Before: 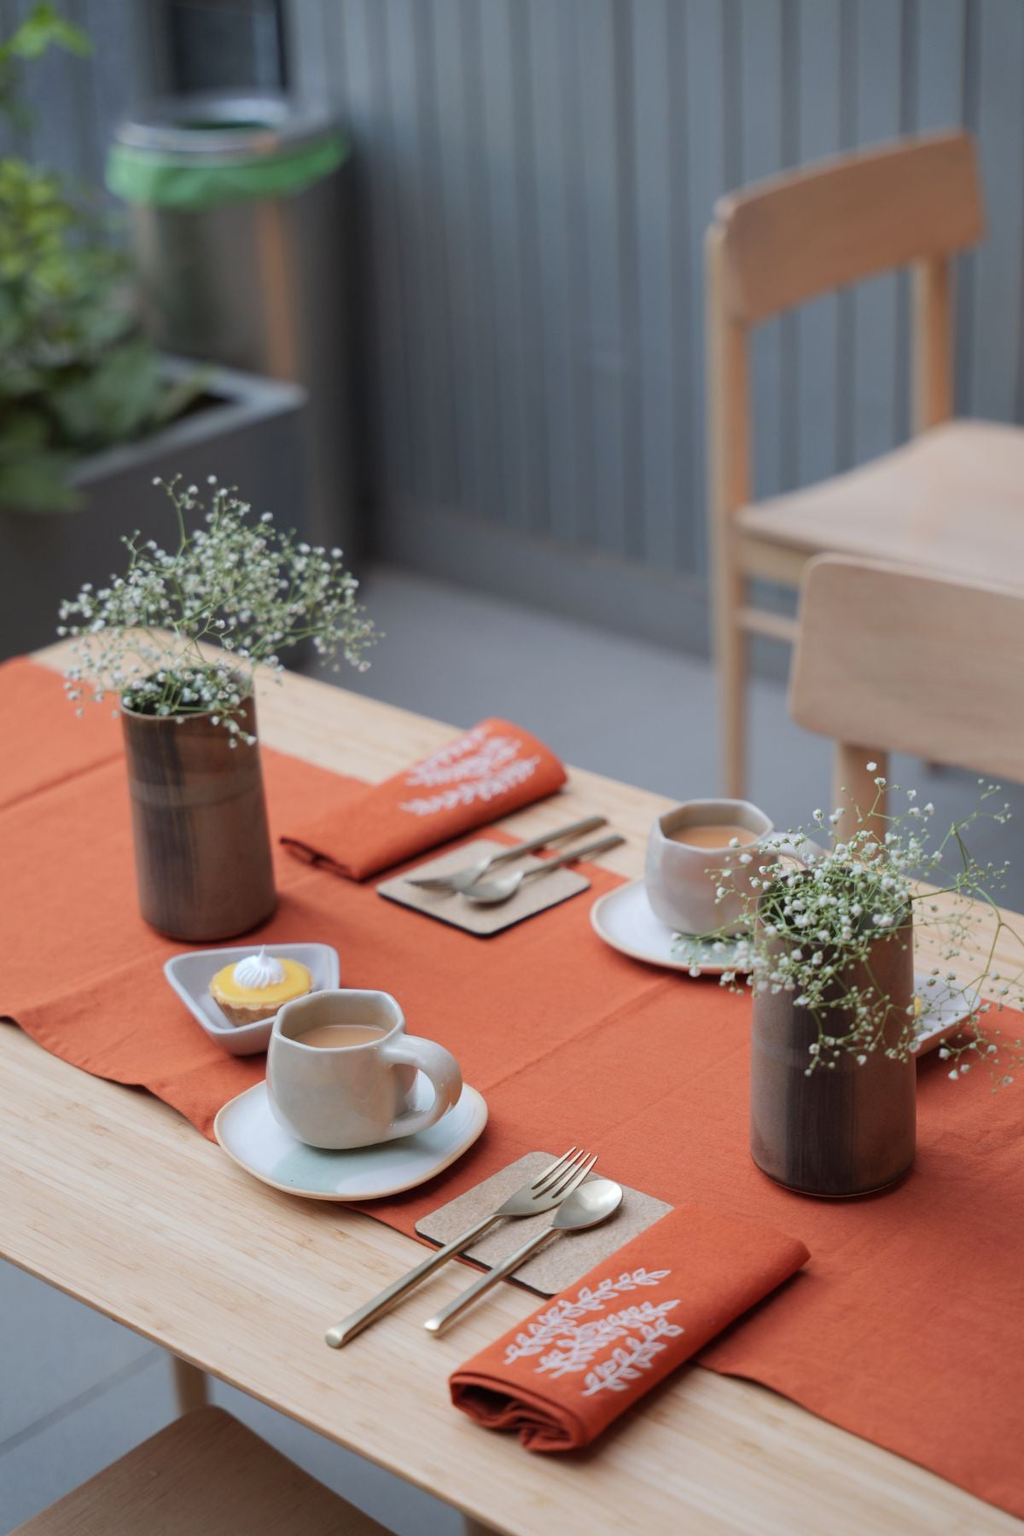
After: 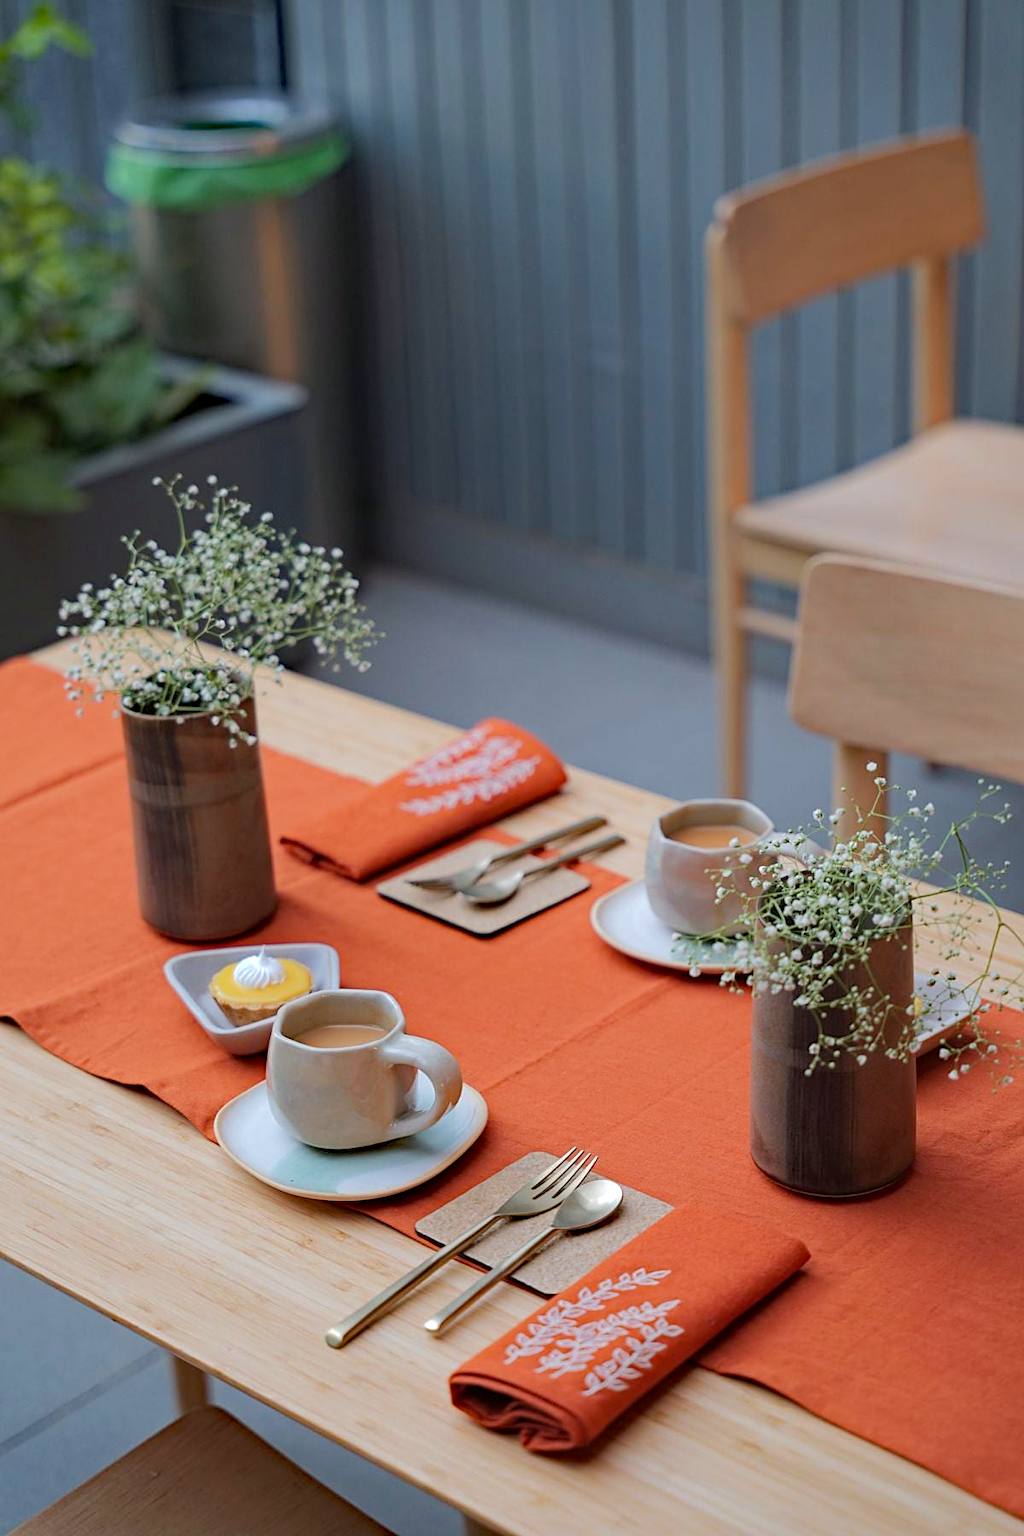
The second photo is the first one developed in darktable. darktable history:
haze removal: strength 0.42, compatibility mode true, adaptive false
base curve: curves: ch0 [(0, 0) (0.235, 0.266) (0.503, 0.496) (0.786, 0.72) (1, 1)]
sharpen: on, module defaults
